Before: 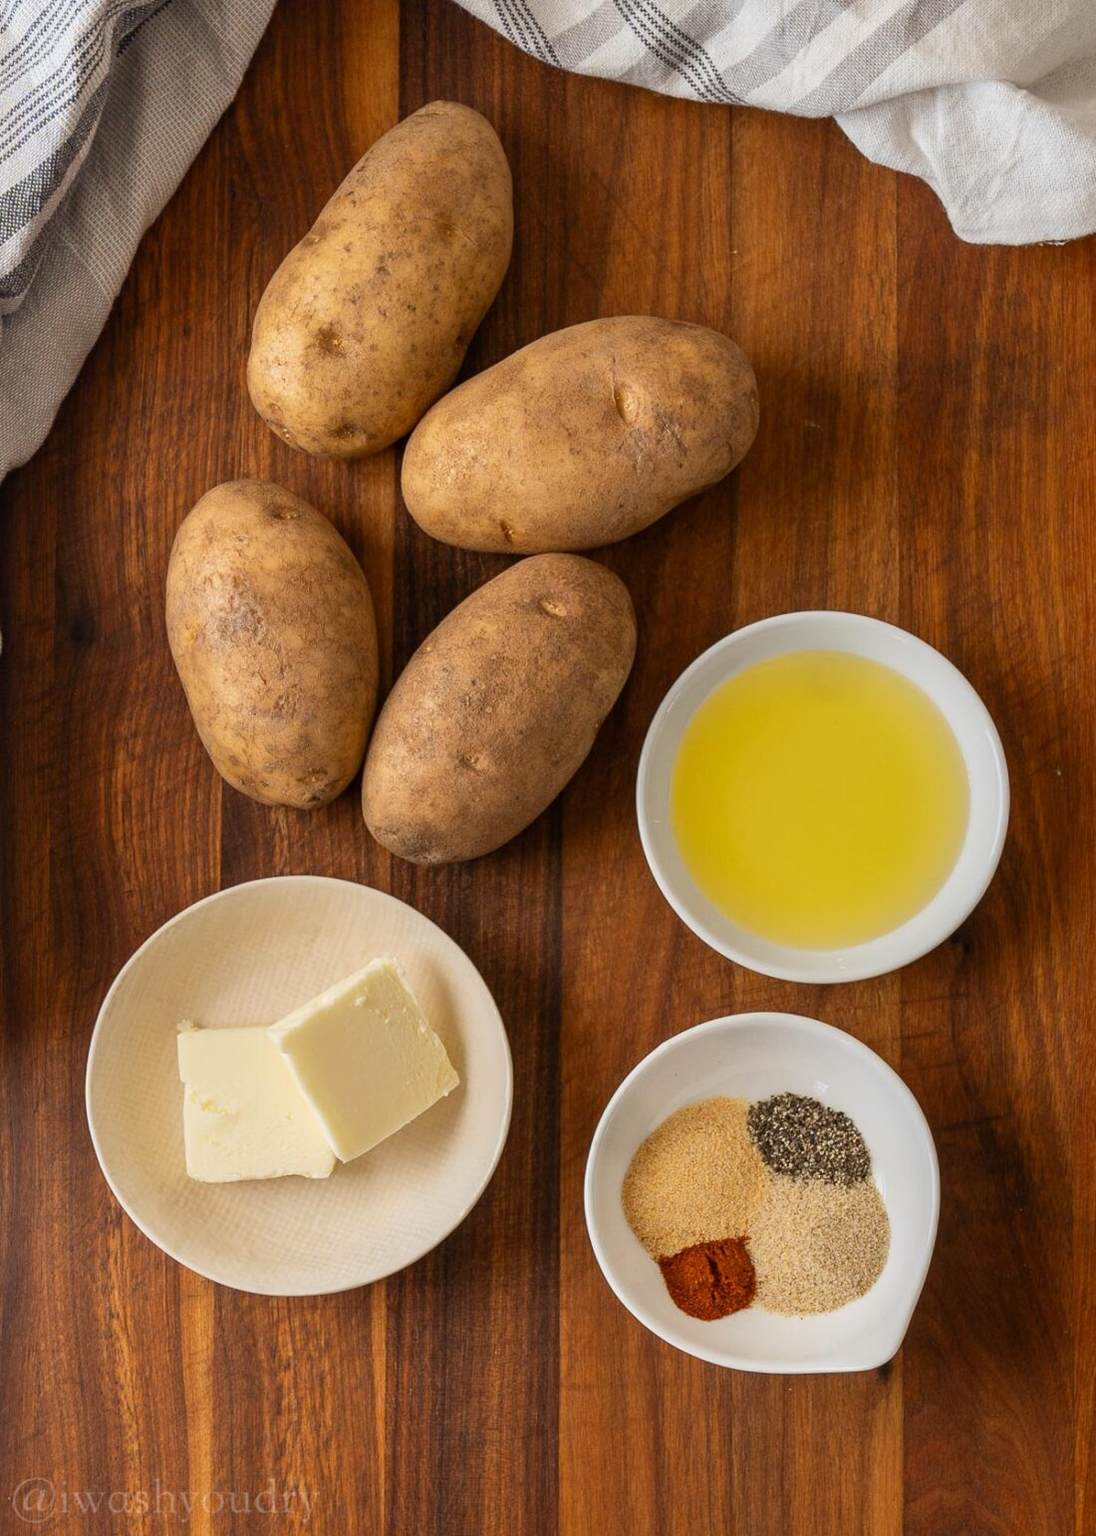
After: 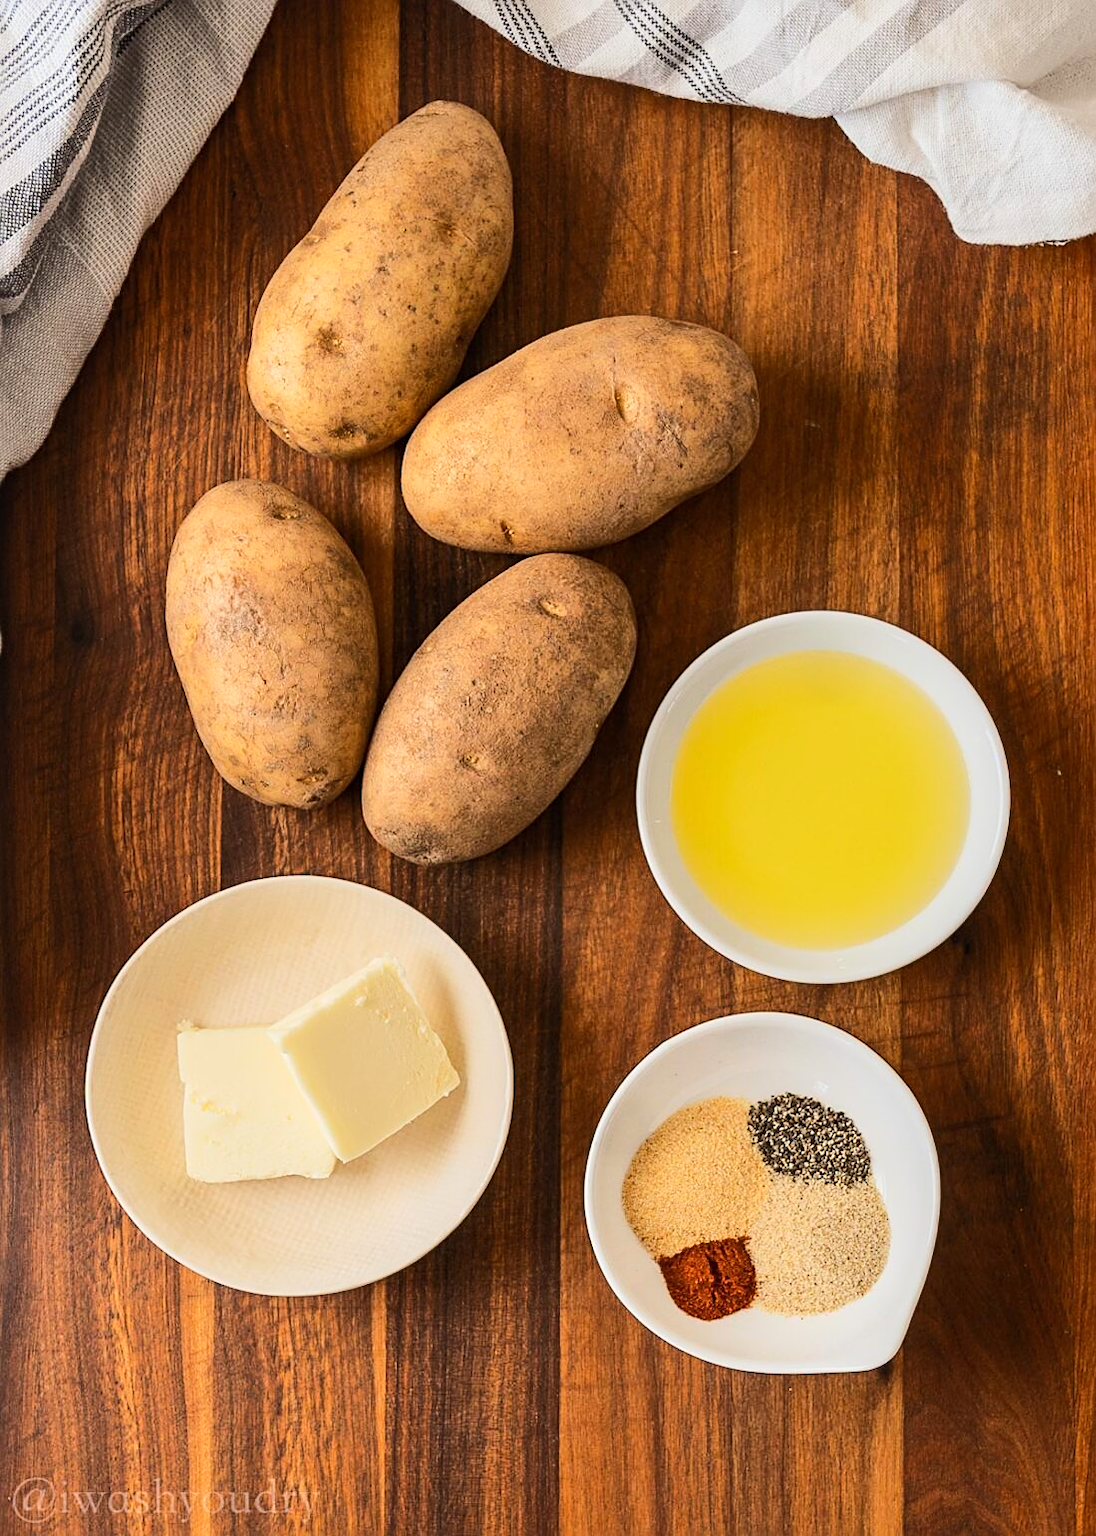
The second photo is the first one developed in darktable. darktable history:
sharpen: on, module defaults
rgb curve: curves: ch0 [(0, 0) (0.284, 0.292) (0.505, 0.644) (1, 1)]; ch1 [(0, 0) (0.284, 0.292) (0.505, 0.644) (1, 1)]; ch2 [(0, 0) (0.284, 0.292) (0.505, 0.644) (1, 1)], compensate middle gray true
